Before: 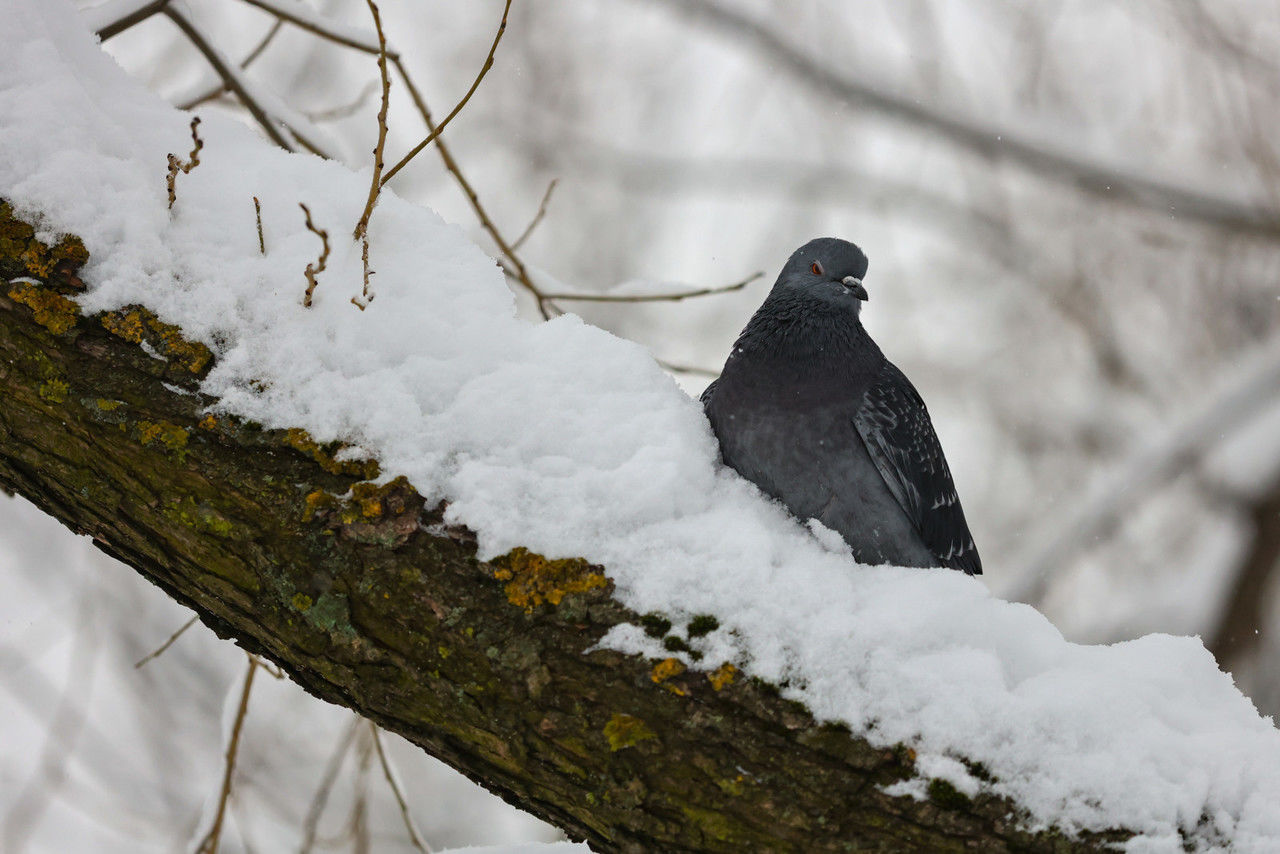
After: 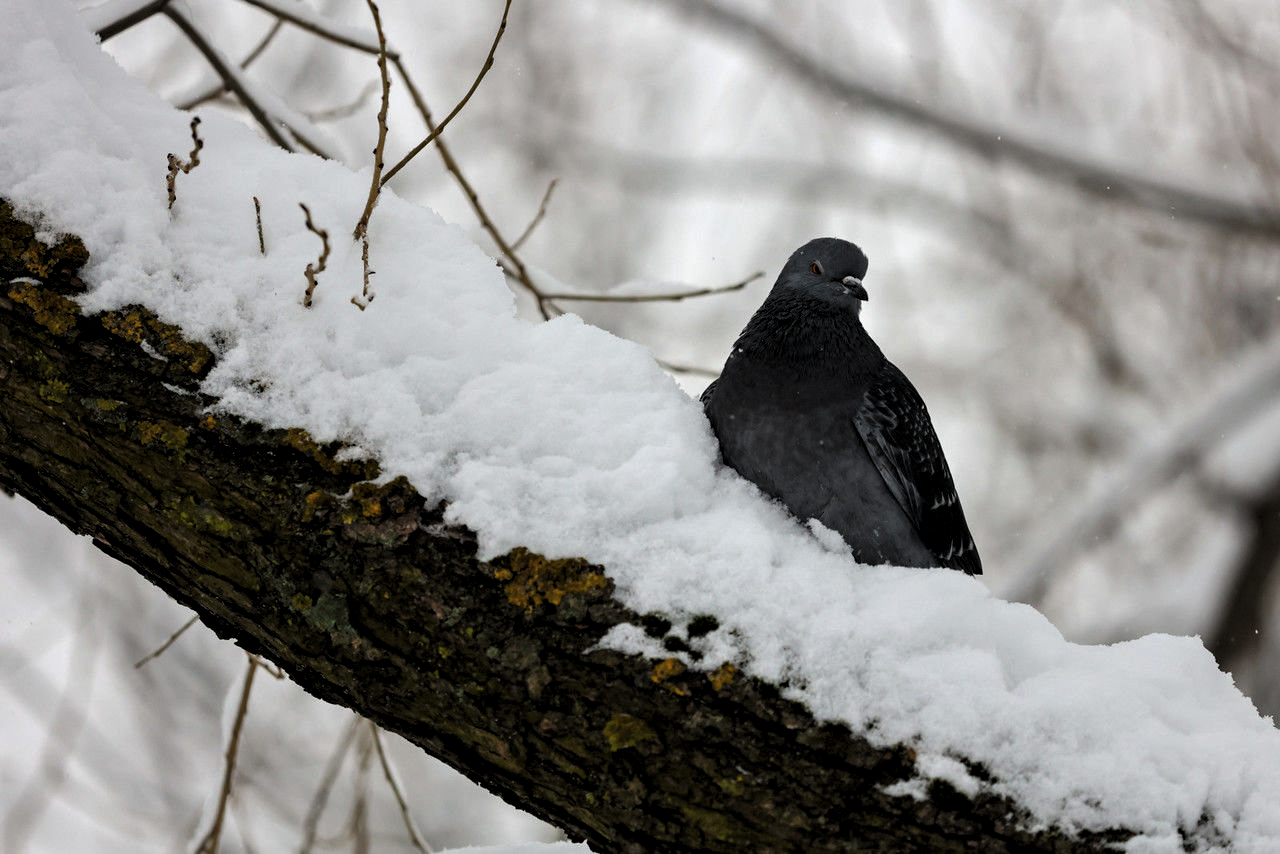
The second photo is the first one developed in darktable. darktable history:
exposure: exposure 0.191 EV, compensate highlight preservation false
levels: levels [0.116, 0.574, 1]
